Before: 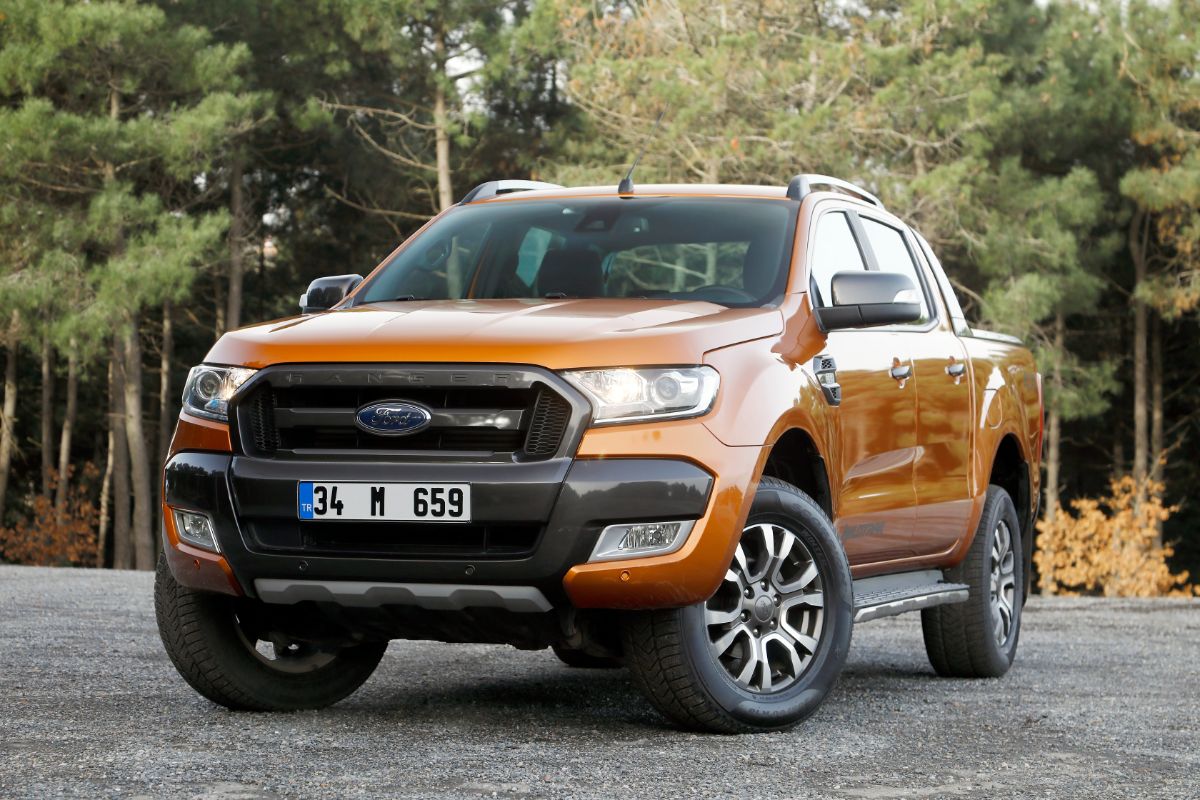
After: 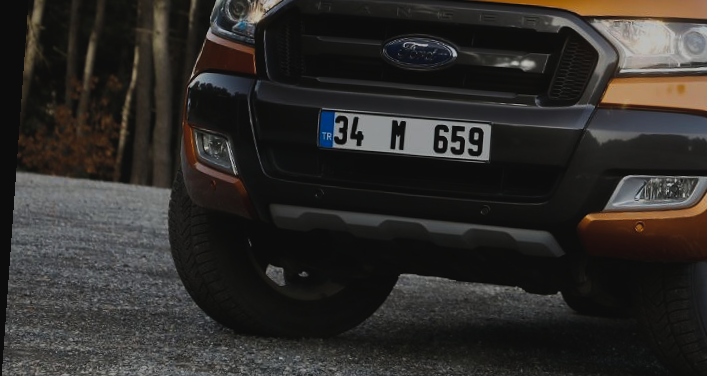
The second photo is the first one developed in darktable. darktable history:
color balance rgb: global offset › luminance 0.71%, perceptual saturation grading › global saturation -11.5%, perceptual brilliance grading › highlights 17.77%, perceptual brilliance grading › mid-tones 31.71%, perceptual brilliance grading › shadows -31.01%, global vibrance 50%
rotate and perspective: rotation 4.1°, automatic cropping off
crop: top 44.483%, right 43.593%, bottom 12.892%
tone equalizer: on, module defaults
exposure: exposure -1.468 EV, compensate highlight preservation false
